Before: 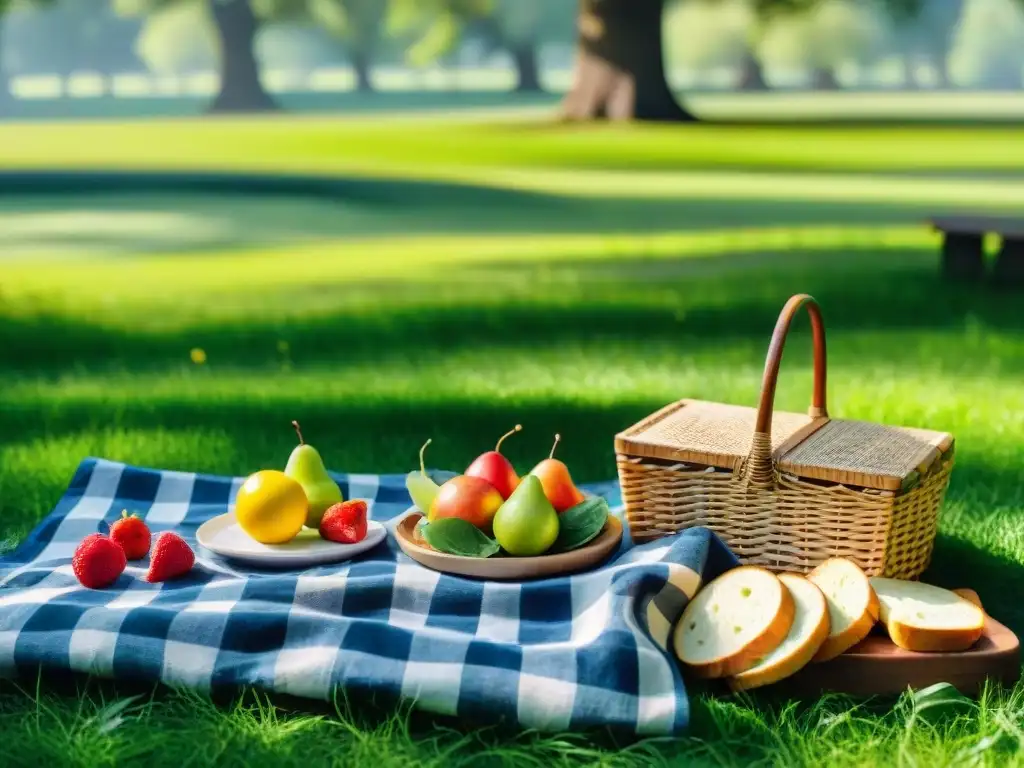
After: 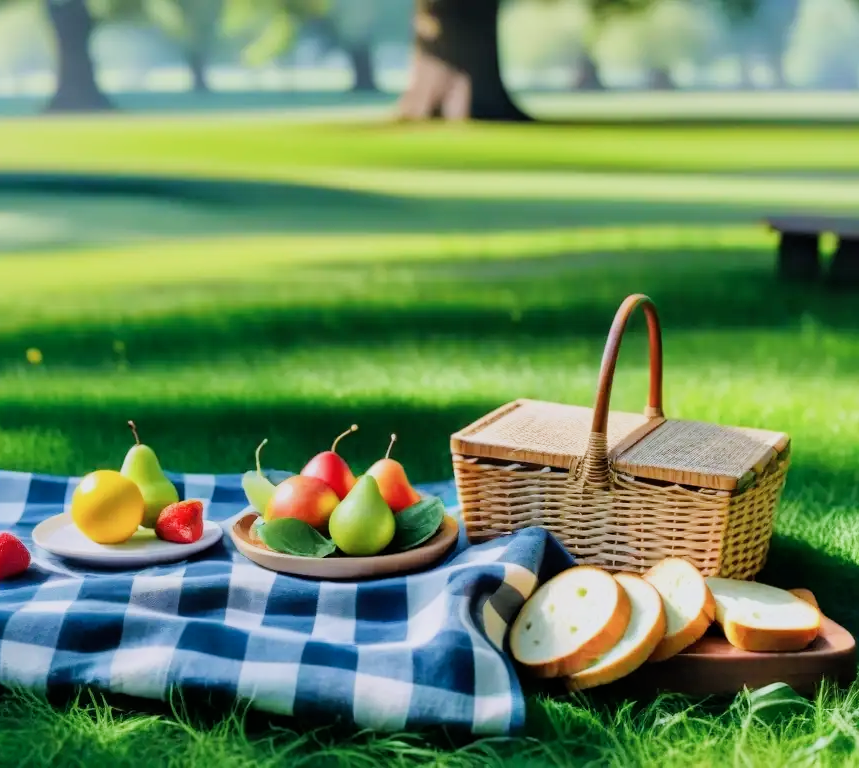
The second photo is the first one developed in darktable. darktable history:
color calibration: gray › normalize channels true, illuminant as shot in camera, x 0.358, y 0.373, temperature 4628.91 K, gamut compression 0.02
filmic rgb: black relative exposure -7.97 EV, white relative exposure 3.82 EV, hardness 4.36, iterations of high-quality reconstruction 0
crop: left 16.09%
exposure: exposure 0.3 EV, compensate highlight preservation false
